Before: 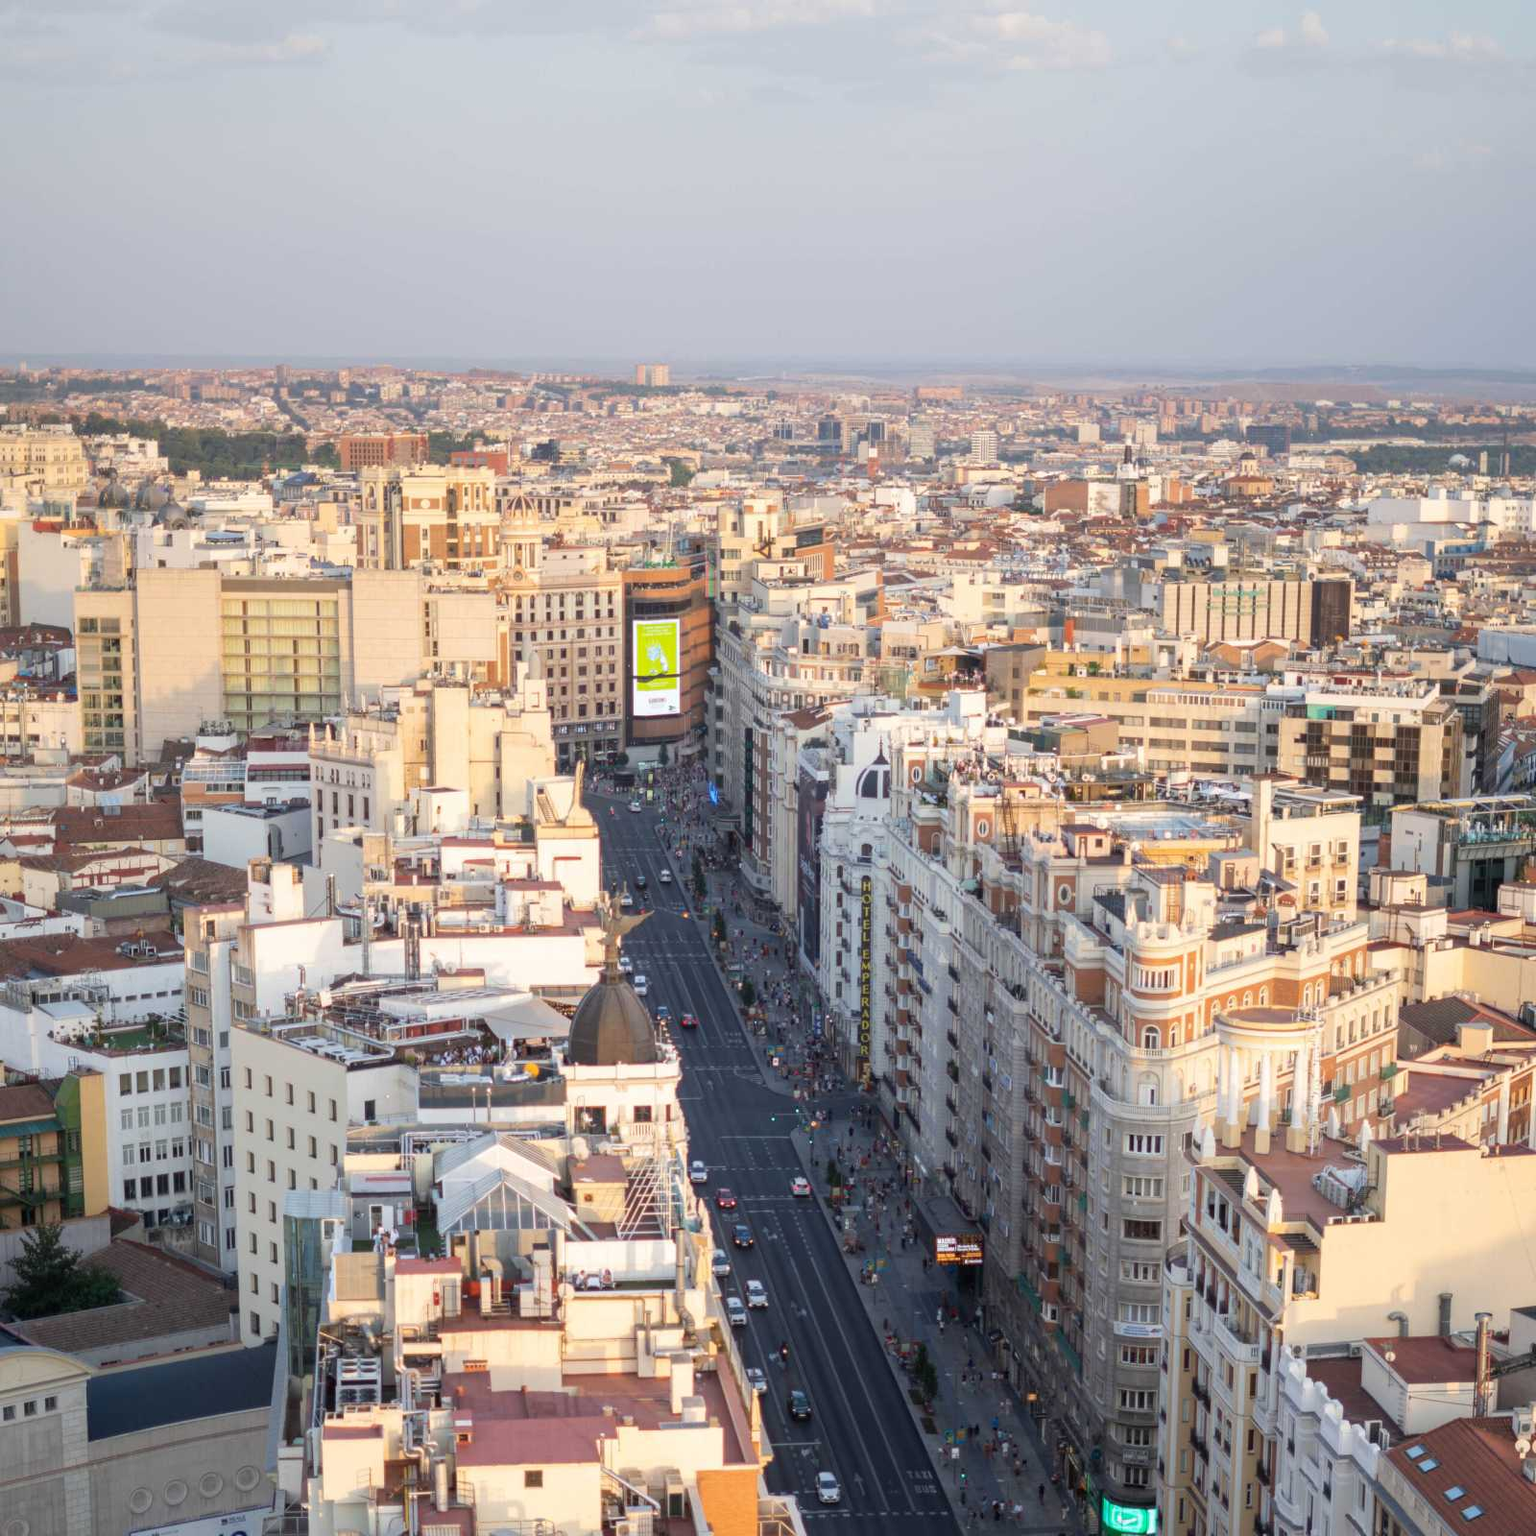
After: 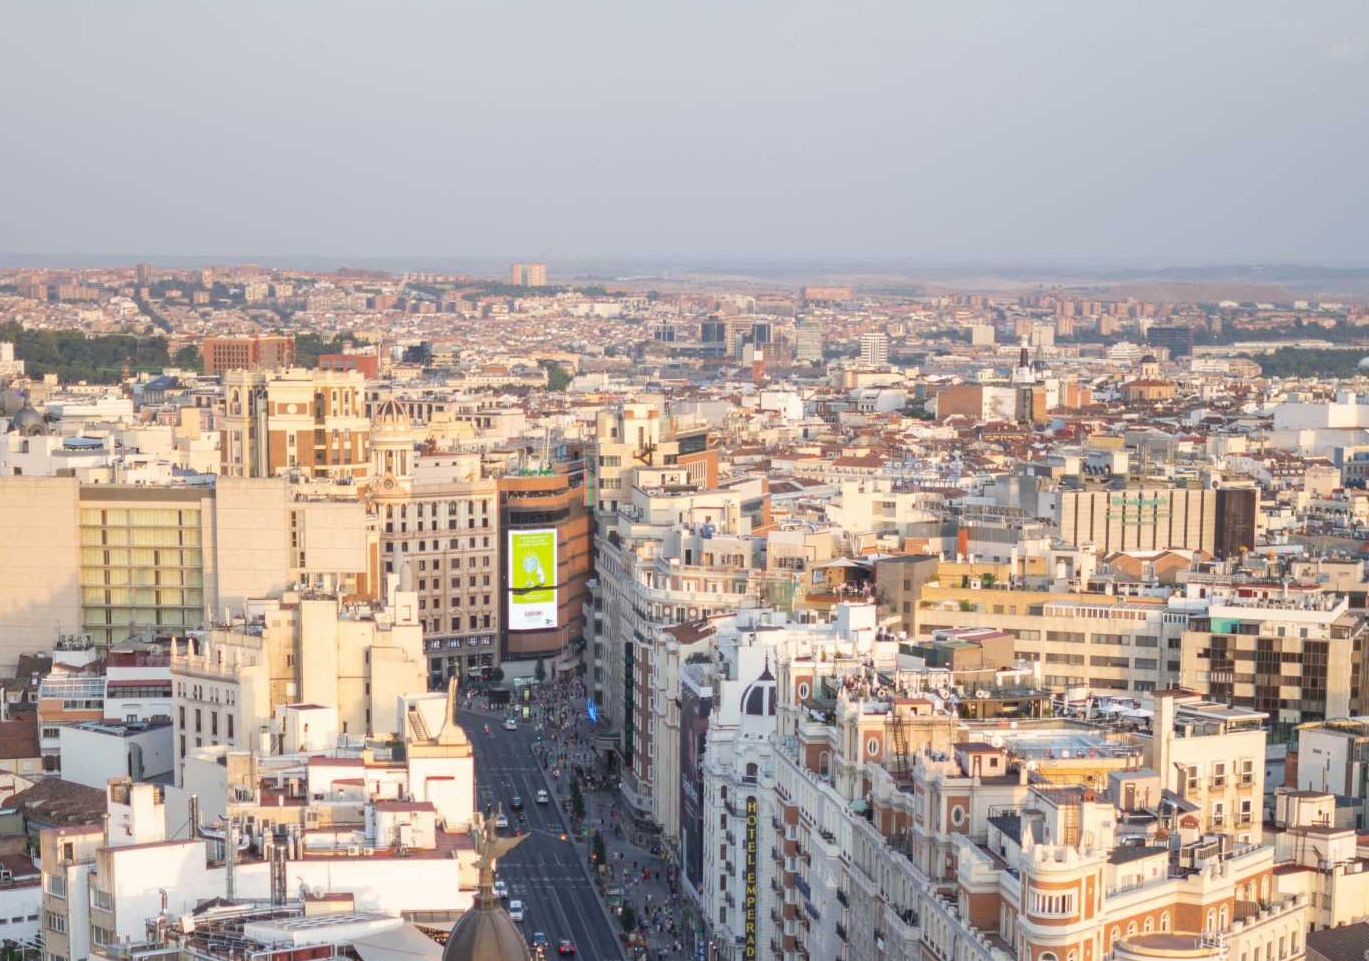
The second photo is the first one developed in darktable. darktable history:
crop and rotate: left 9.445%, top 7.279%, right 4.954%, bottom 32.64%
